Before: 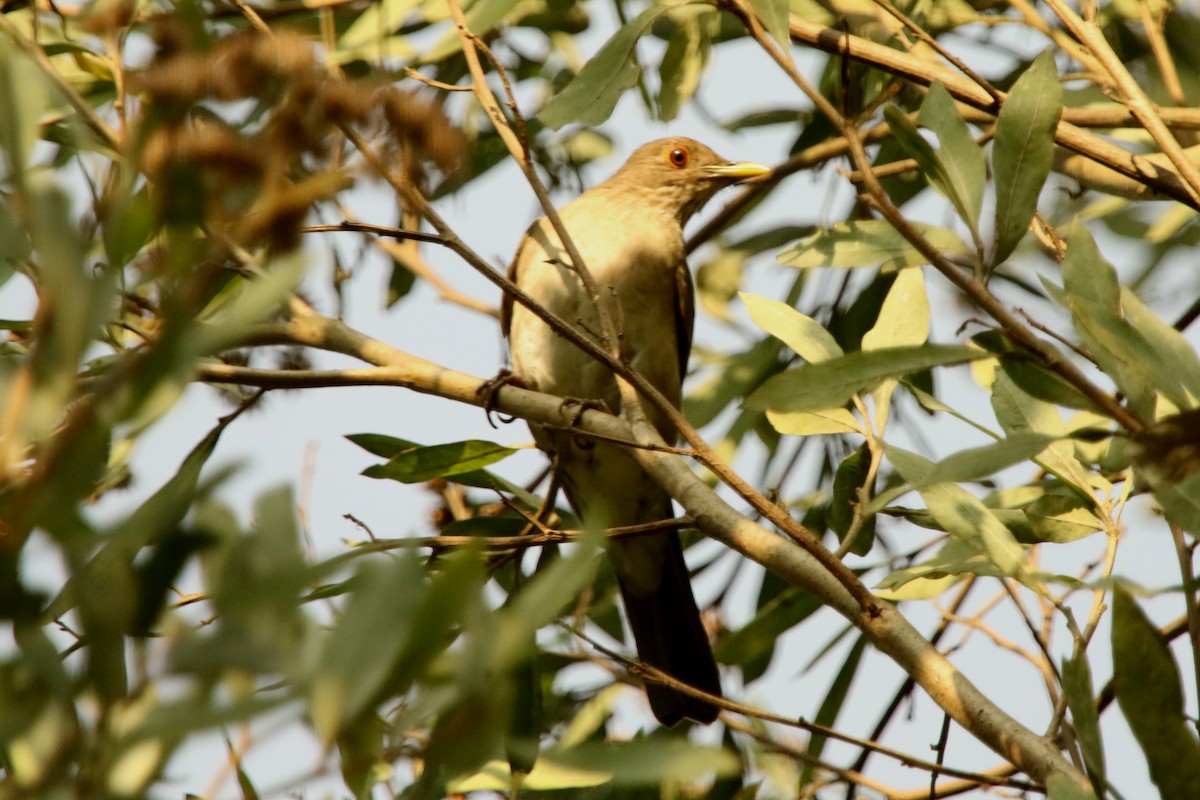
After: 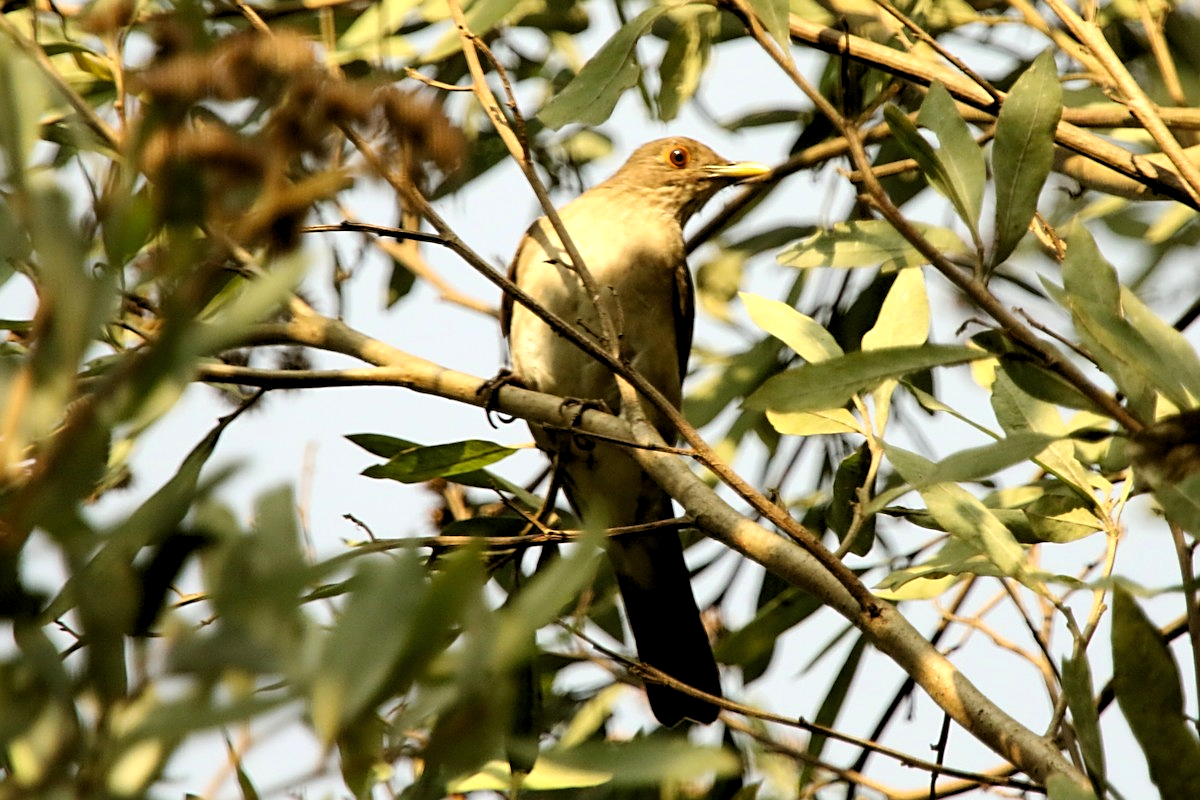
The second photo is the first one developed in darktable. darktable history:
levels: levels [0.055, 0.477, 0.9]
sharpen: on, module defaults
